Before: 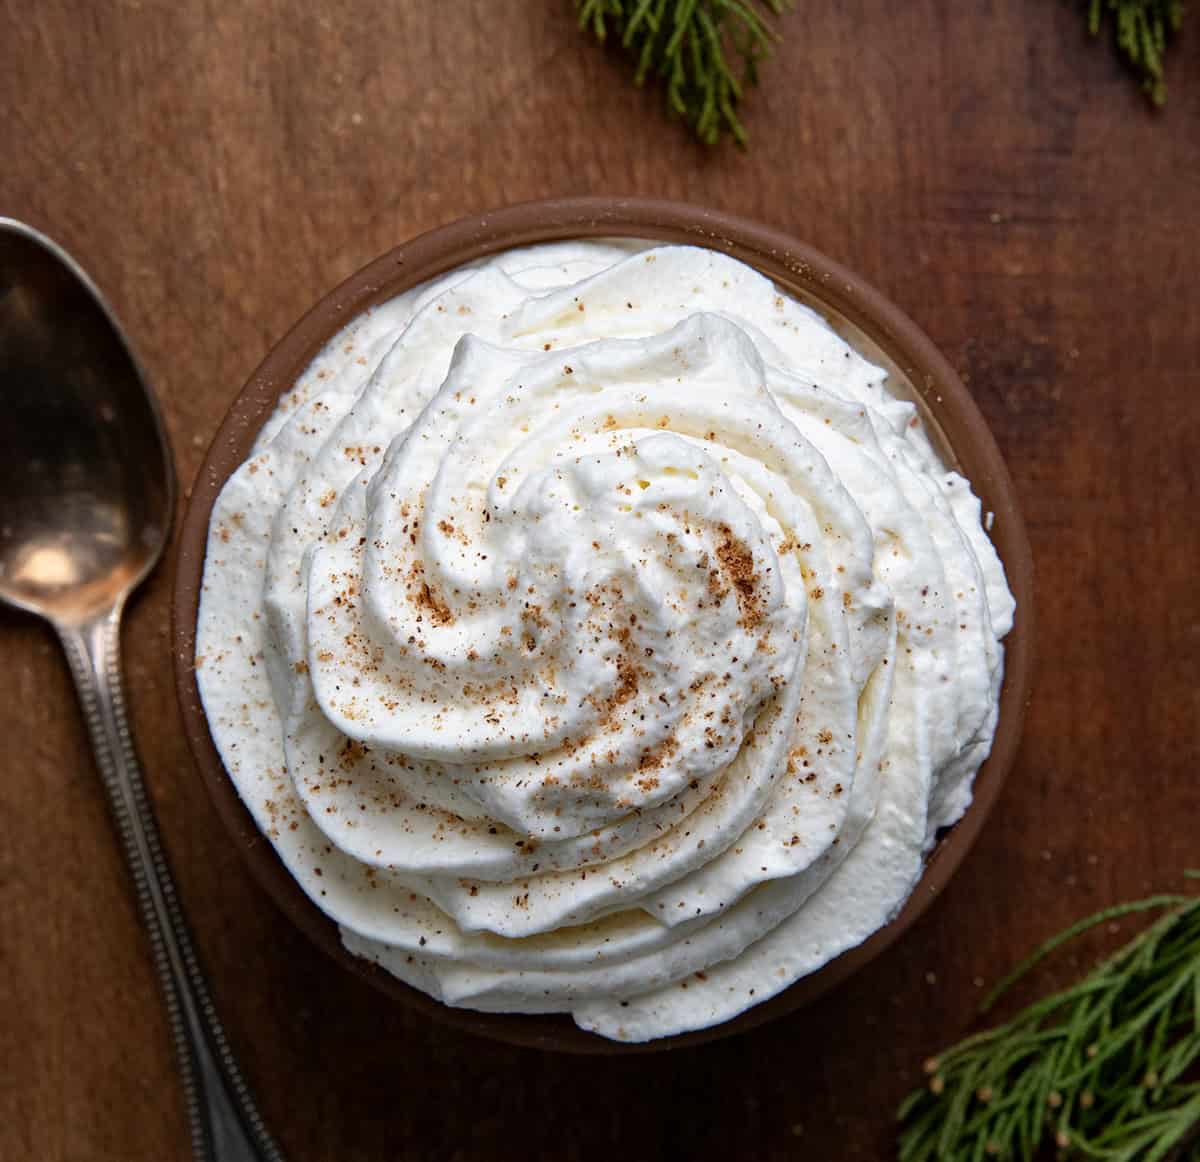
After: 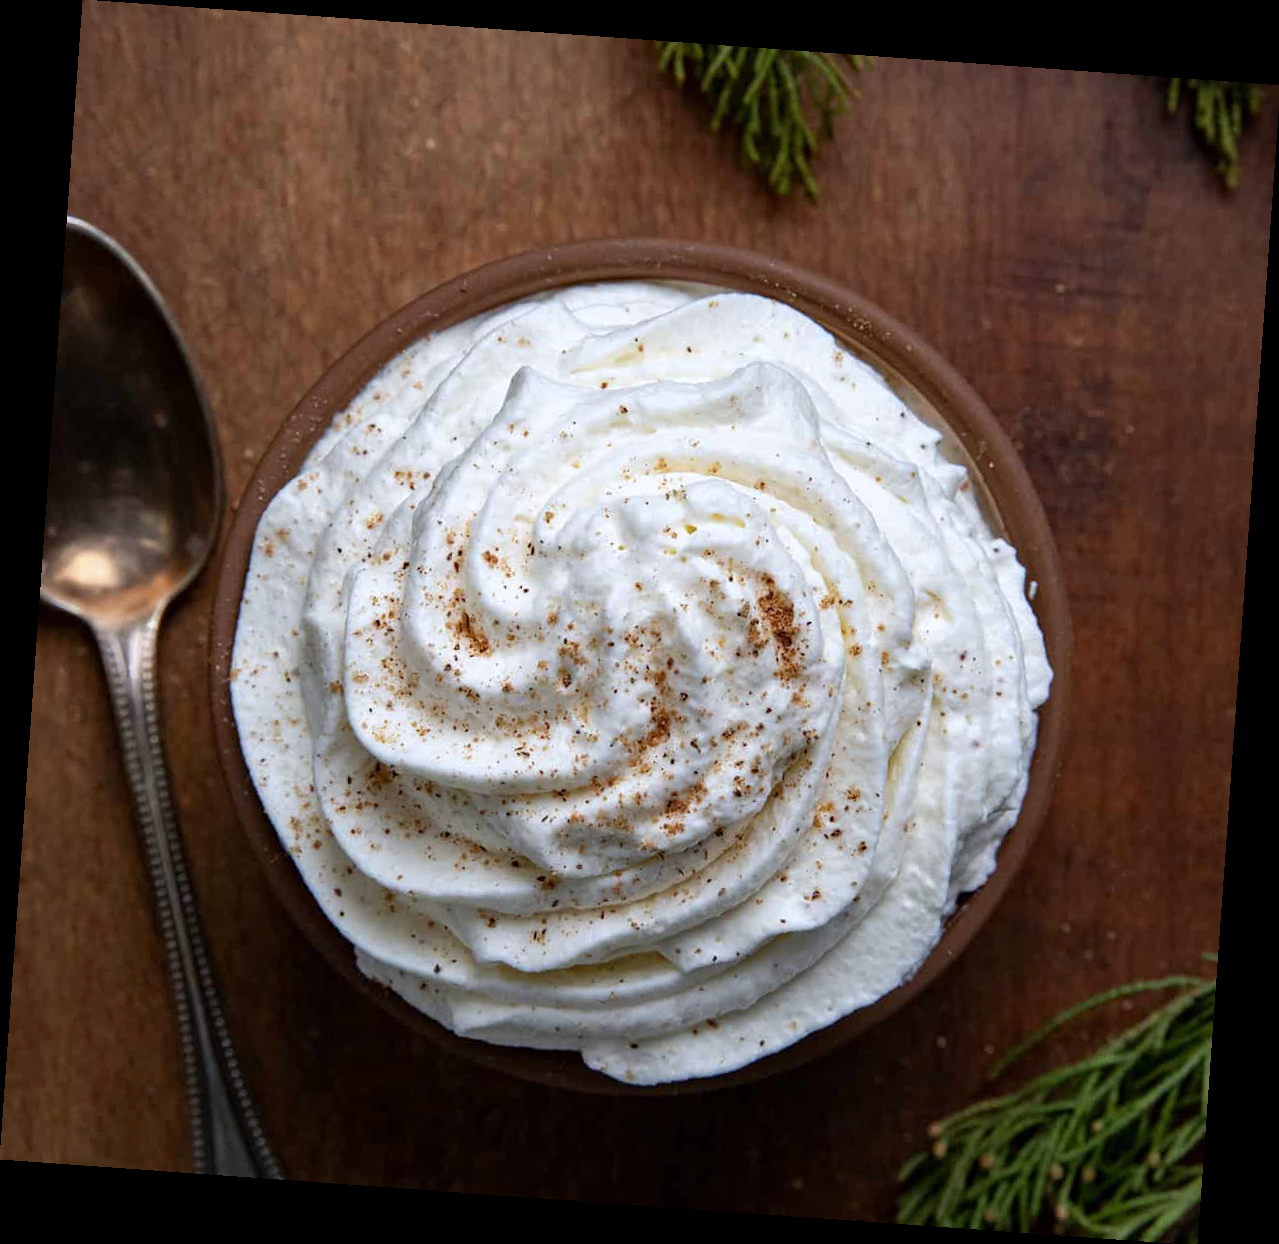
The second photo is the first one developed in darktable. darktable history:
white balance: red 0.98, blue 1.034
rotate and perspective: rotation 4.1°, automatic cropping off
